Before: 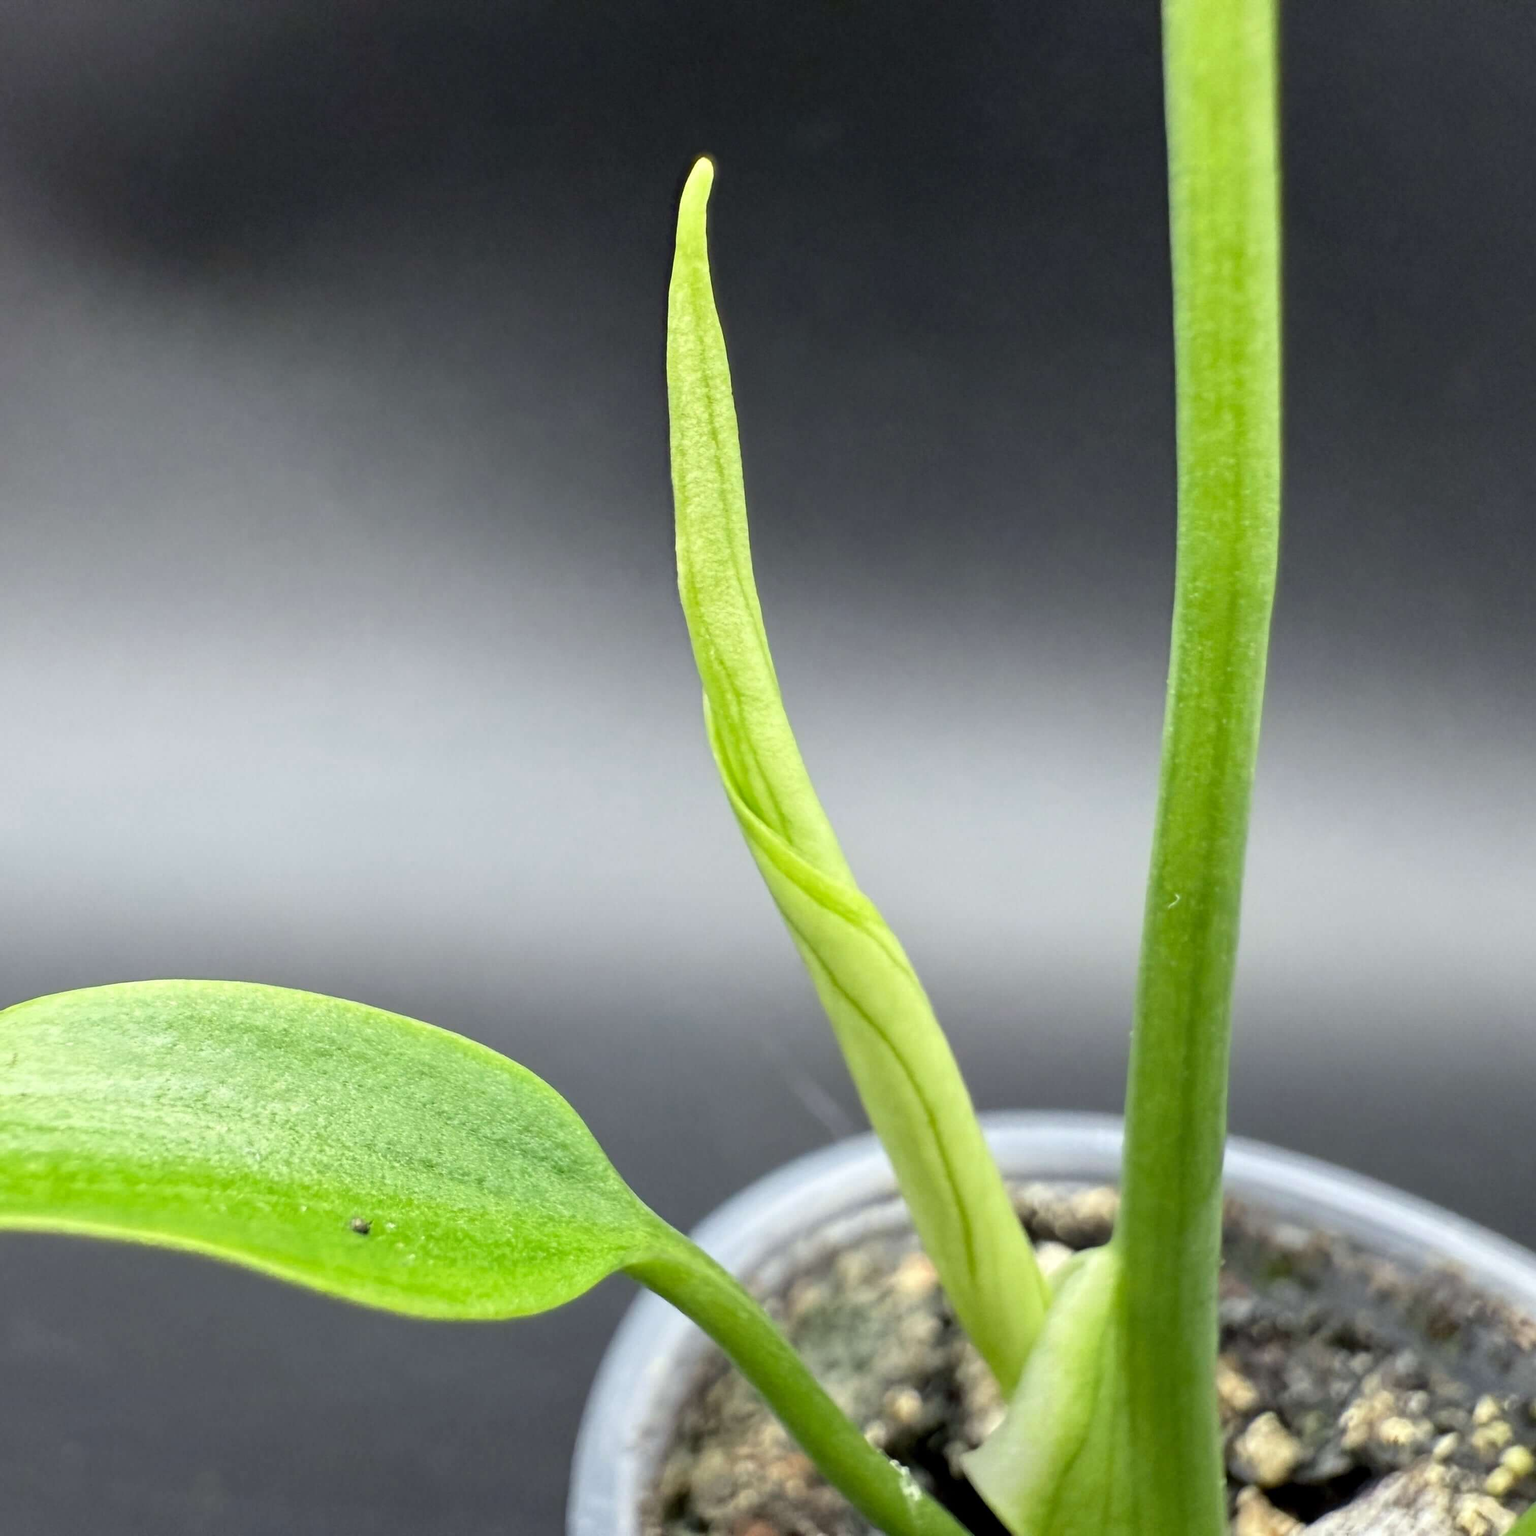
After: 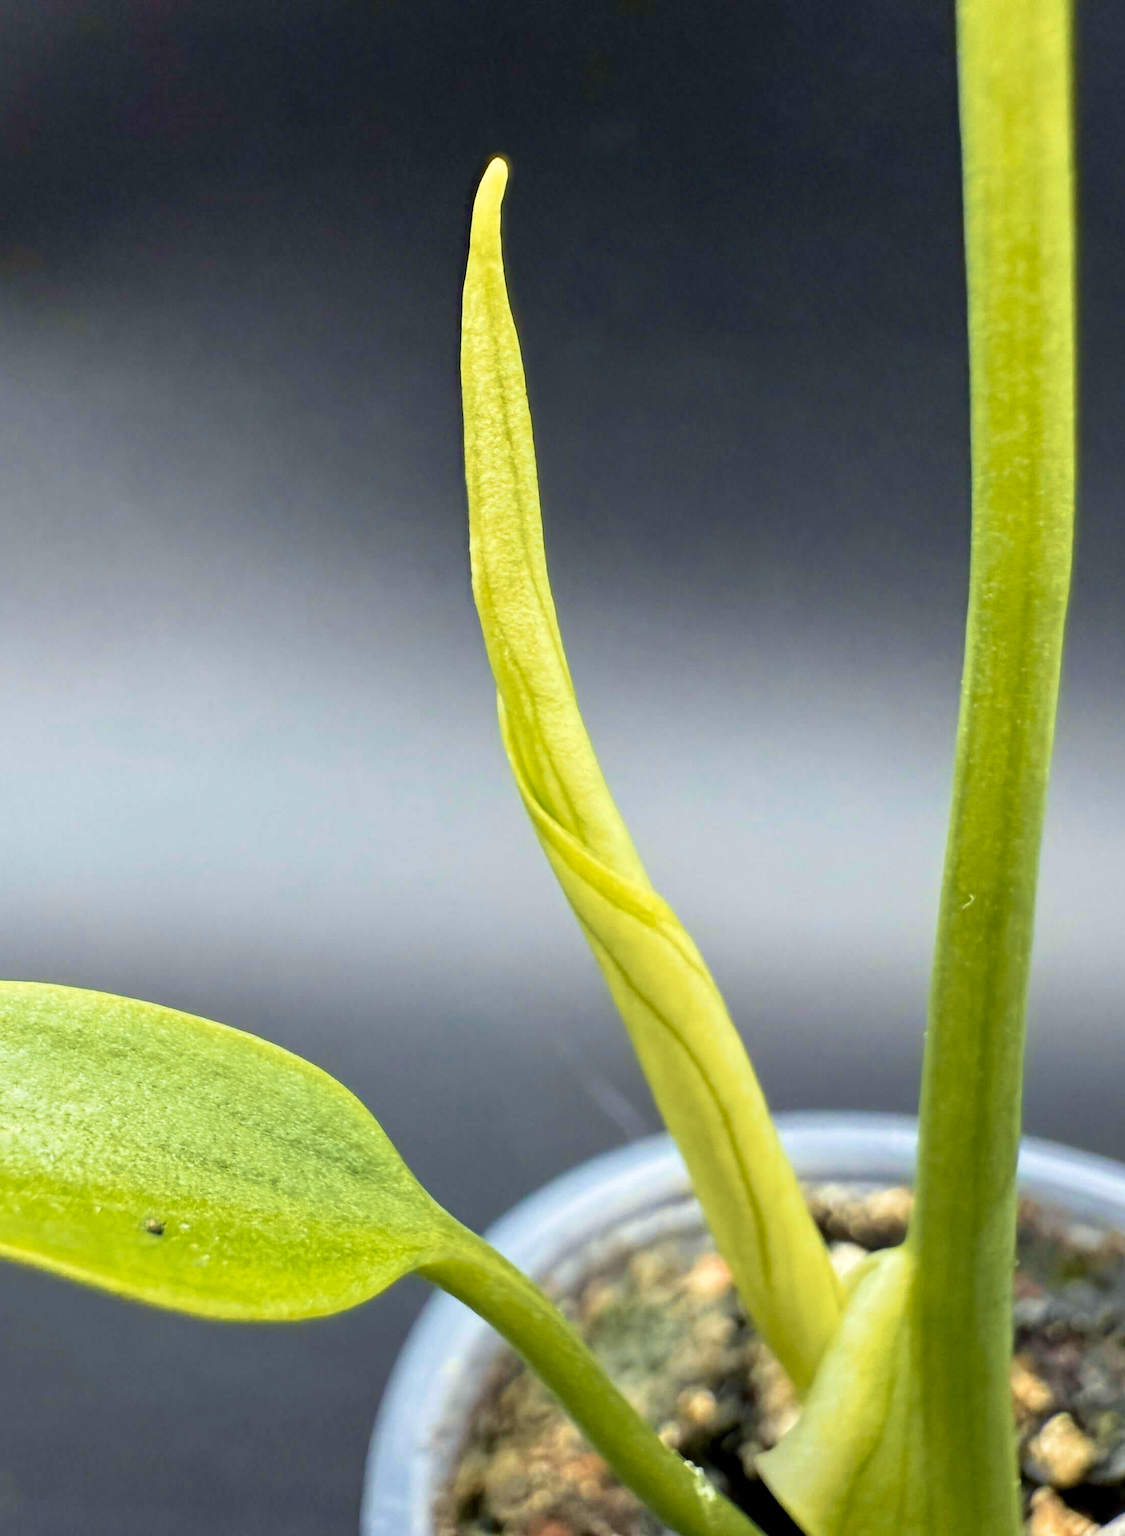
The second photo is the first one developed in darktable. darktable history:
velvia: strength 56%
crop: left 13.443%, right 13.31%
color zones: curves: ch1 [(0.309, 0.524) (0.41, 0.329) (0.508, 0.509)]; ch2 [(0.25, 0.457) (0.75, 0.5)]
